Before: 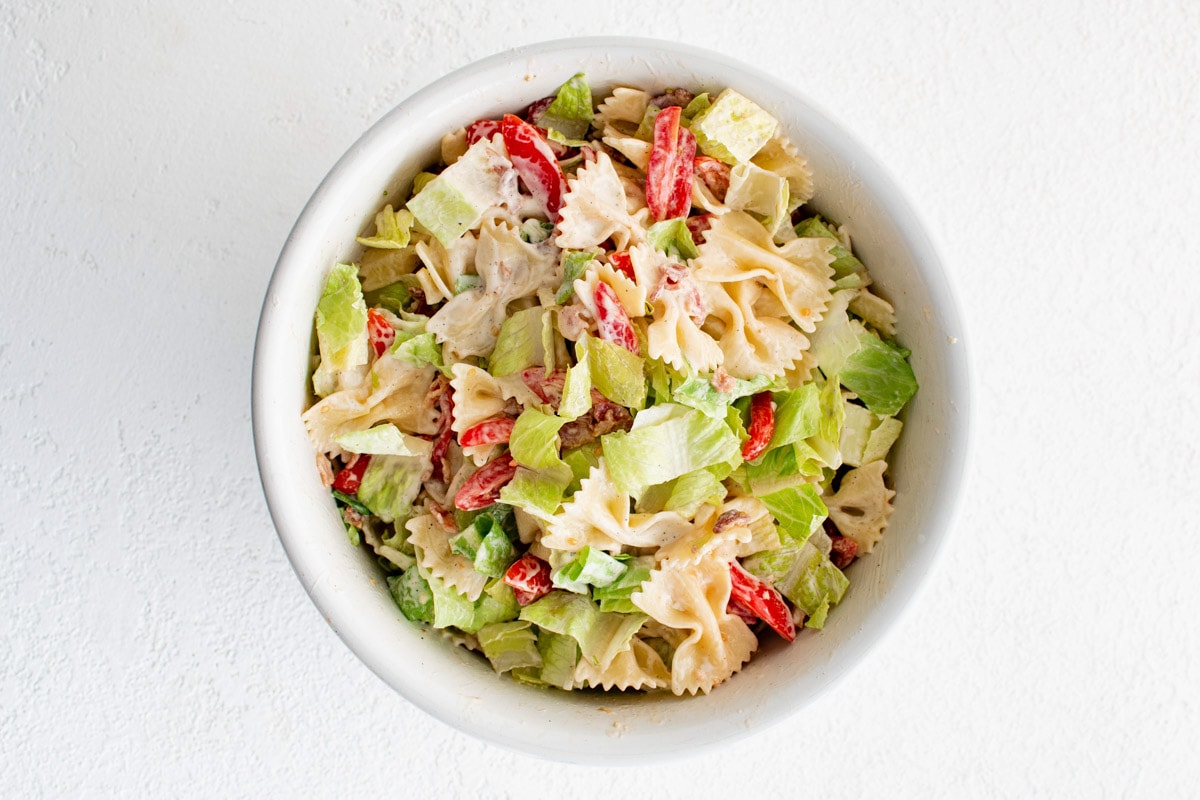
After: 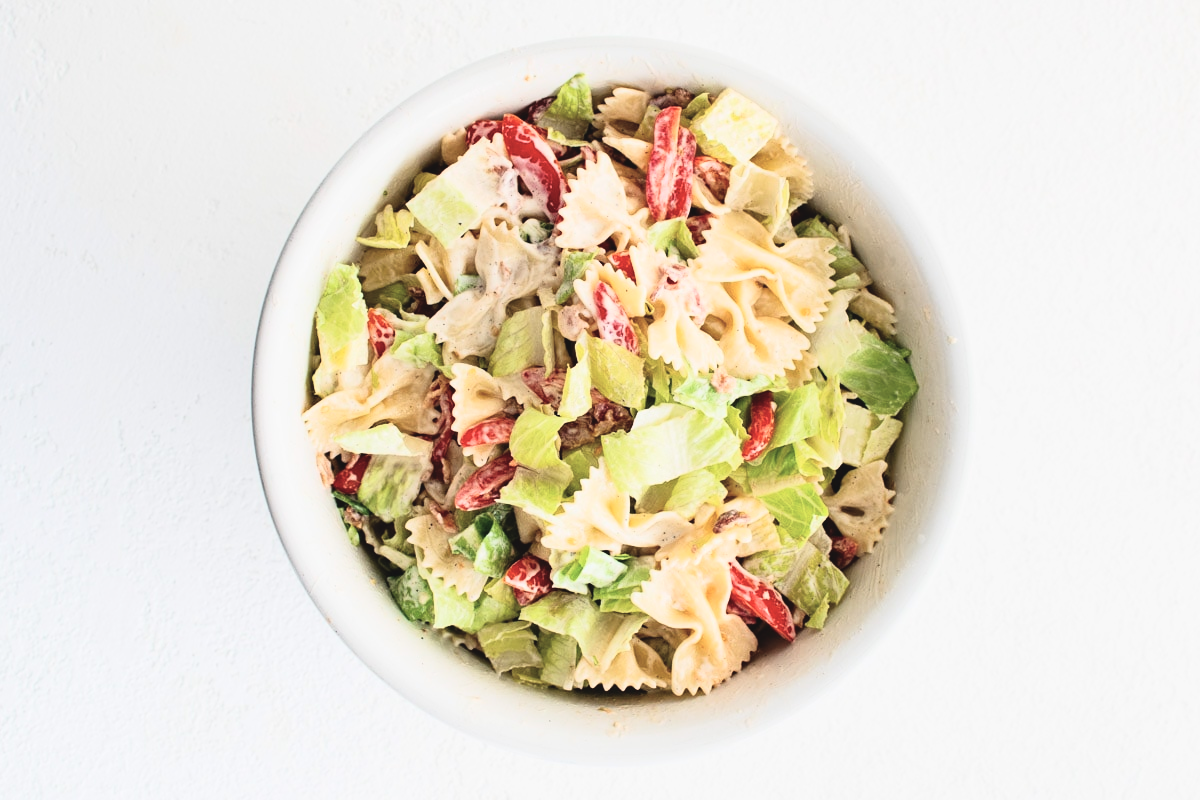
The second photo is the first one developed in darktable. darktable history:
exposure: black level correction -0.025, exposure -0.119 EV, compensate highlight preservation false
tone curve: curves: ch0 [(0.016, 0.011) (0.094, 0.016) (0.469, 0.508) (0.721, 0.862) (1, 1)], color space Lab, independent channels, preserve colors none
